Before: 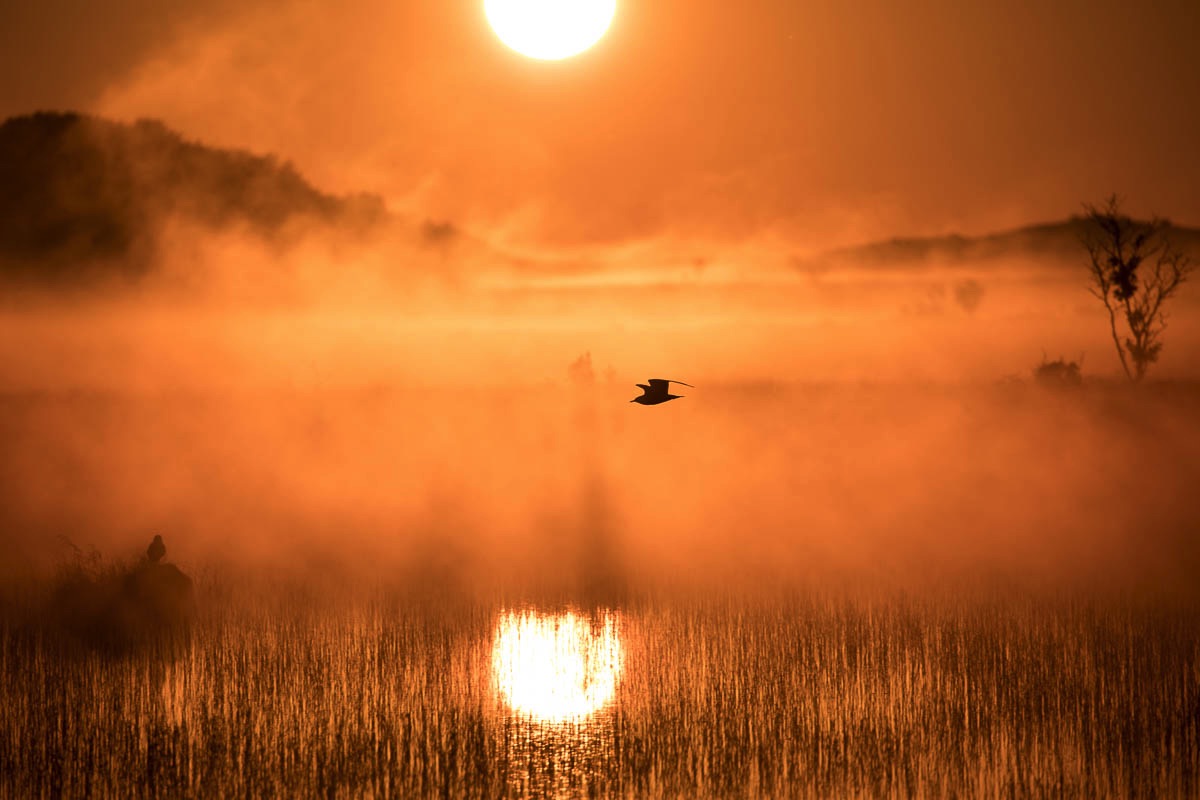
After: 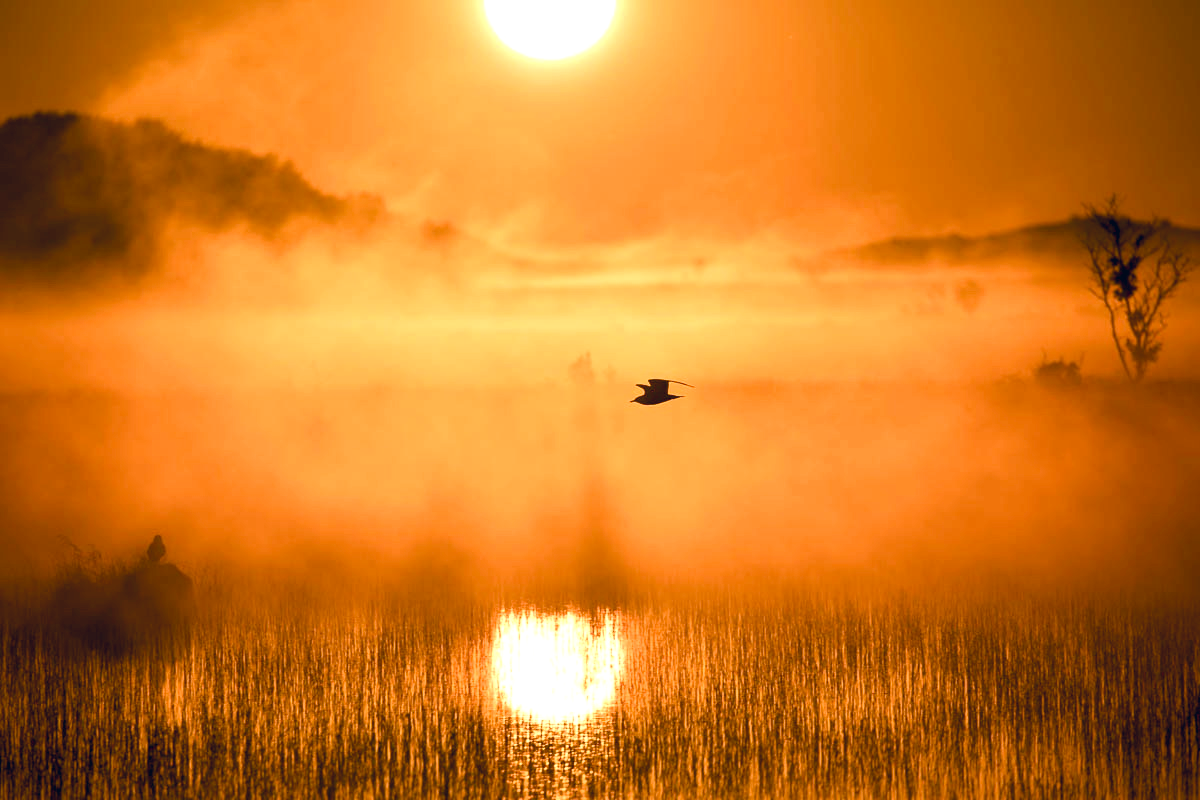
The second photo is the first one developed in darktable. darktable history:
color balance rgb: perceptual saturation grading › global saturation 25%, perceptual saturation grading › highlights -50%, perceptual saturation grading › shadows 30%, perceptual brilliance grading › global brilliance 12%, global vibrance 20%
color correction: highlights a* 10.32, highlights b* 14.66, shadows a* -9.59, shadows b* -15.02
